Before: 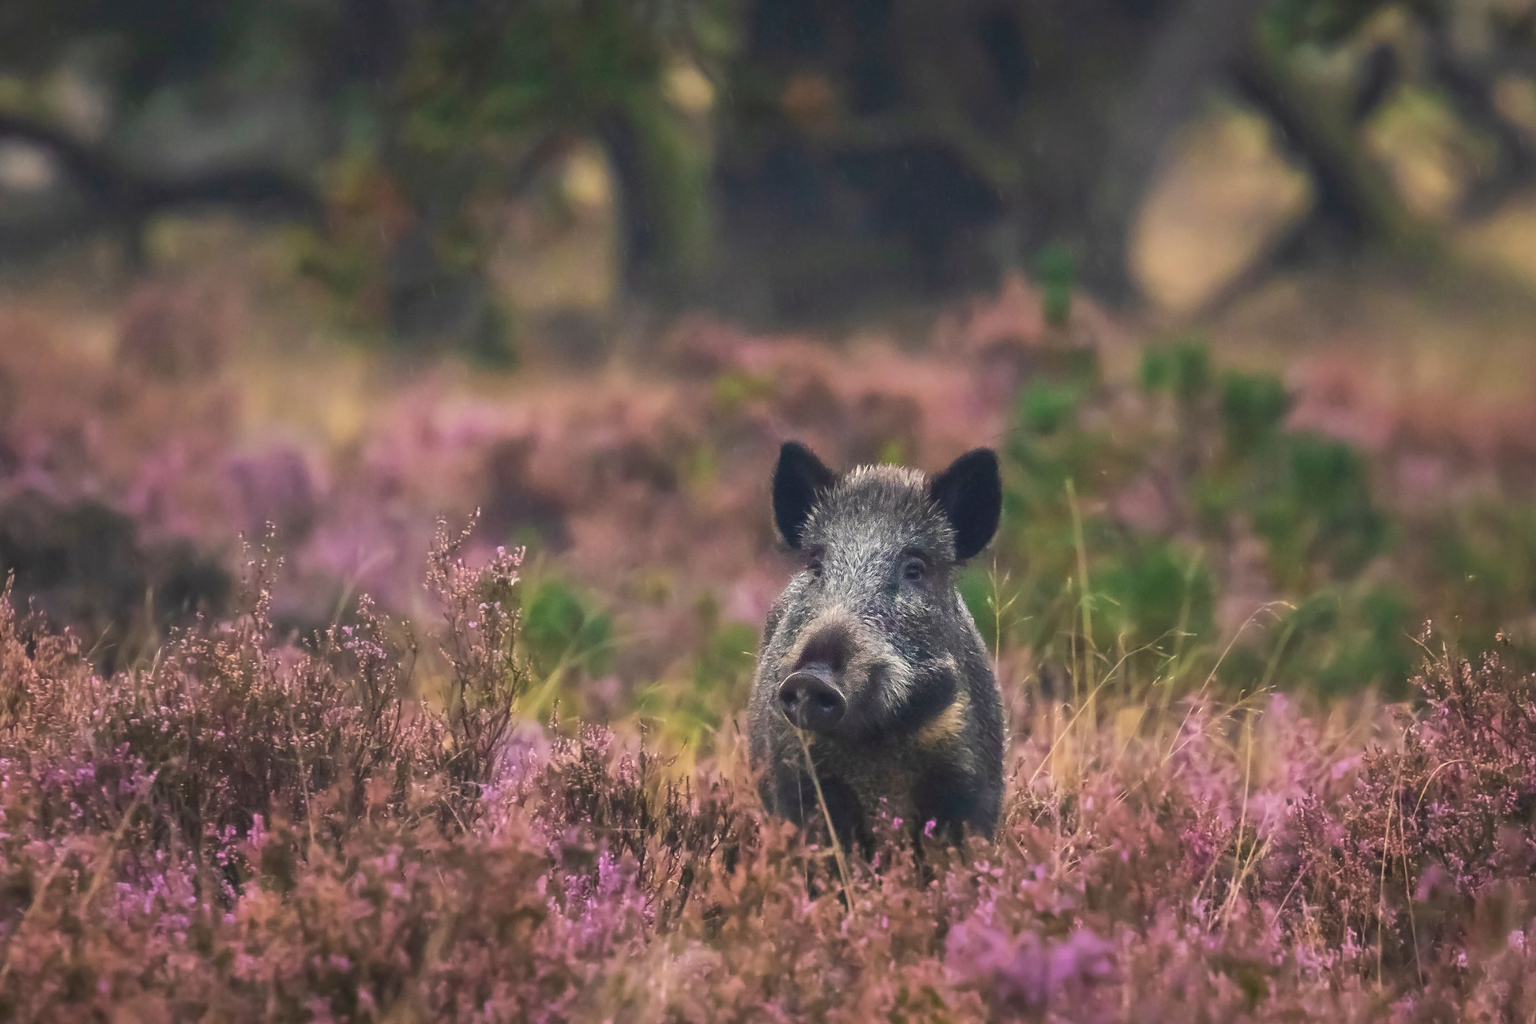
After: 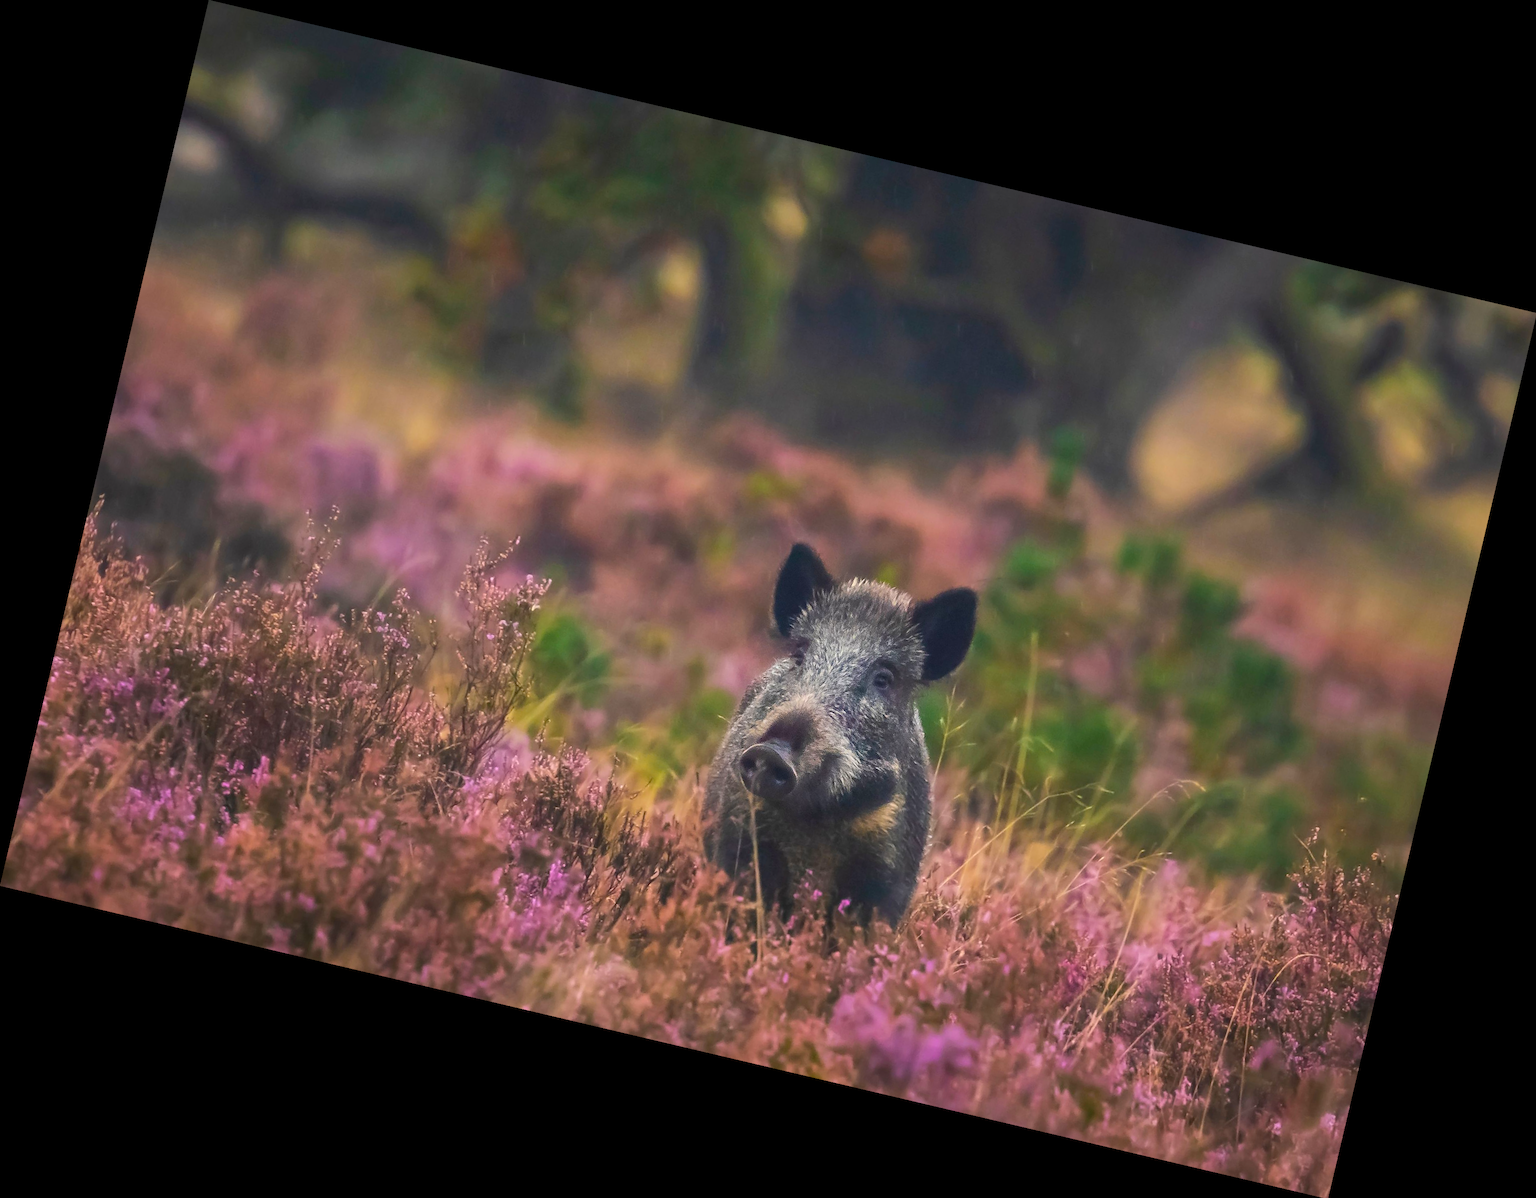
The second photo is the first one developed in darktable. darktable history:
color balance rgb: perceptual saturation grading › global saturation 20%, global vibrance 20%
rotate and perspective: rotation 13.27°, automatic cropping off
